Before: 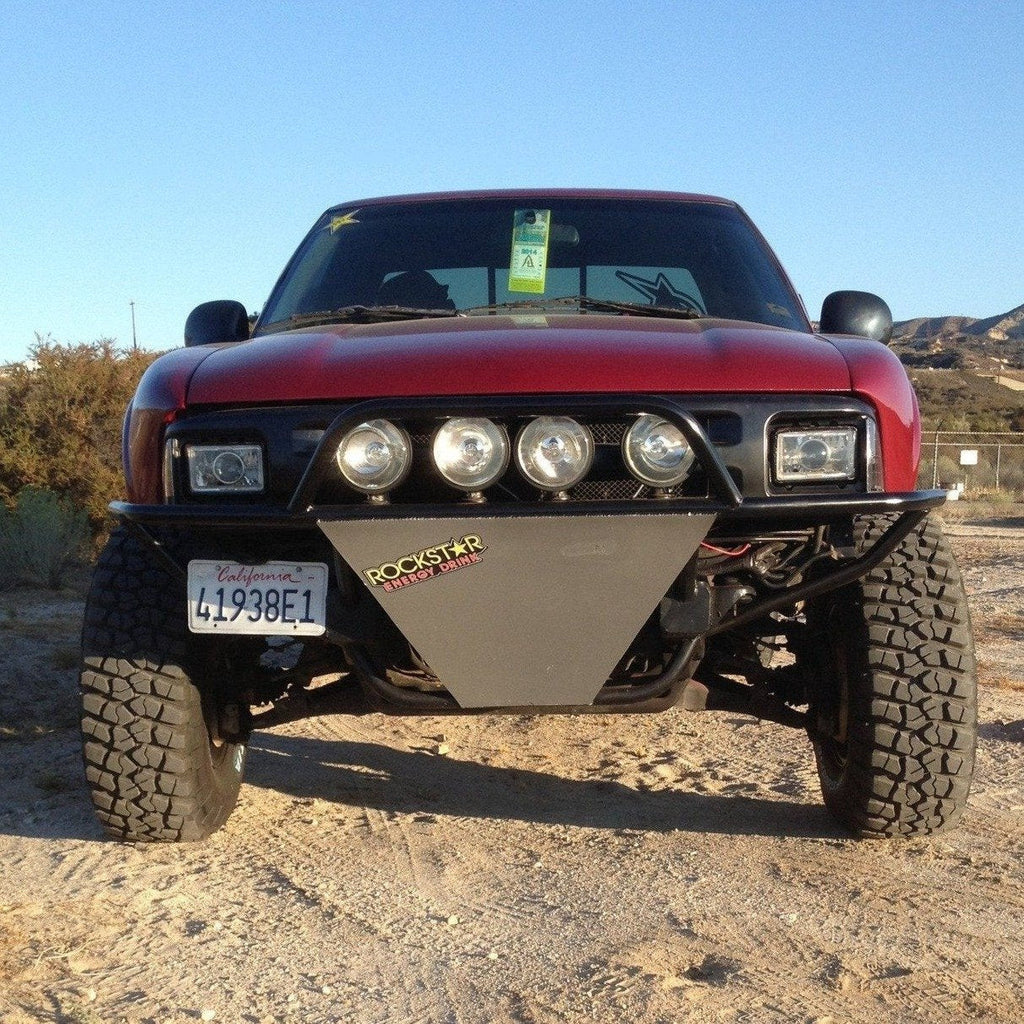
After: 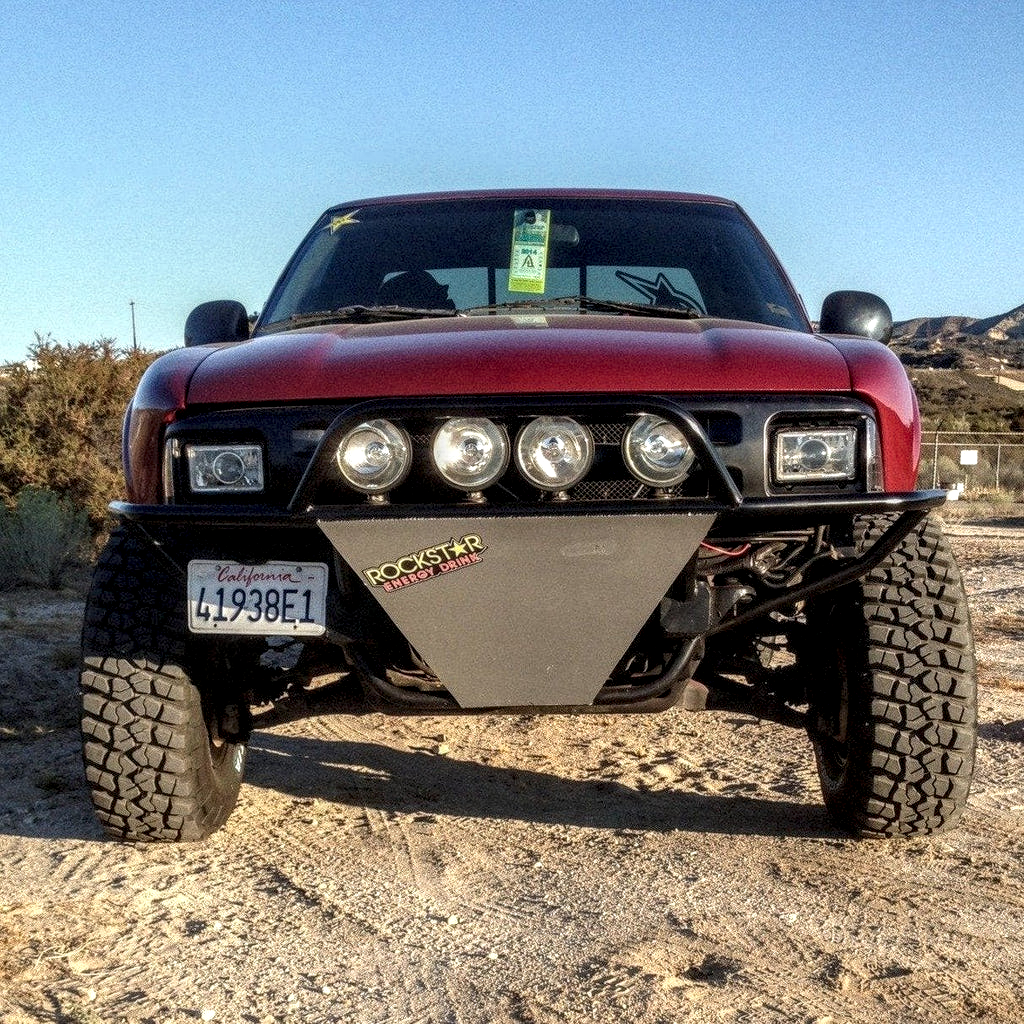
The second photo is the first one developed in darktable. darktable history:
local contrast: highlights 1%, shadows 7%, detail 181%
